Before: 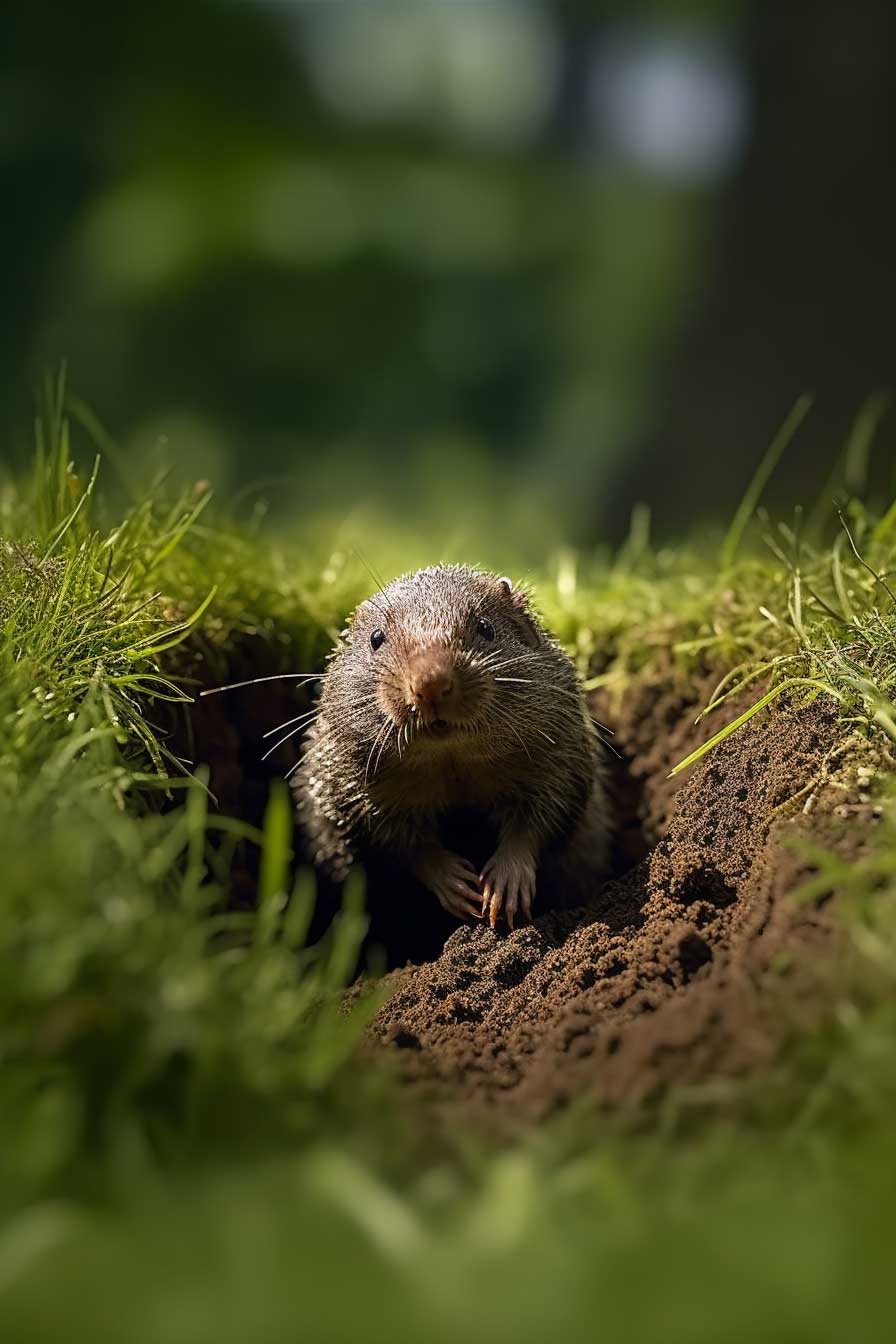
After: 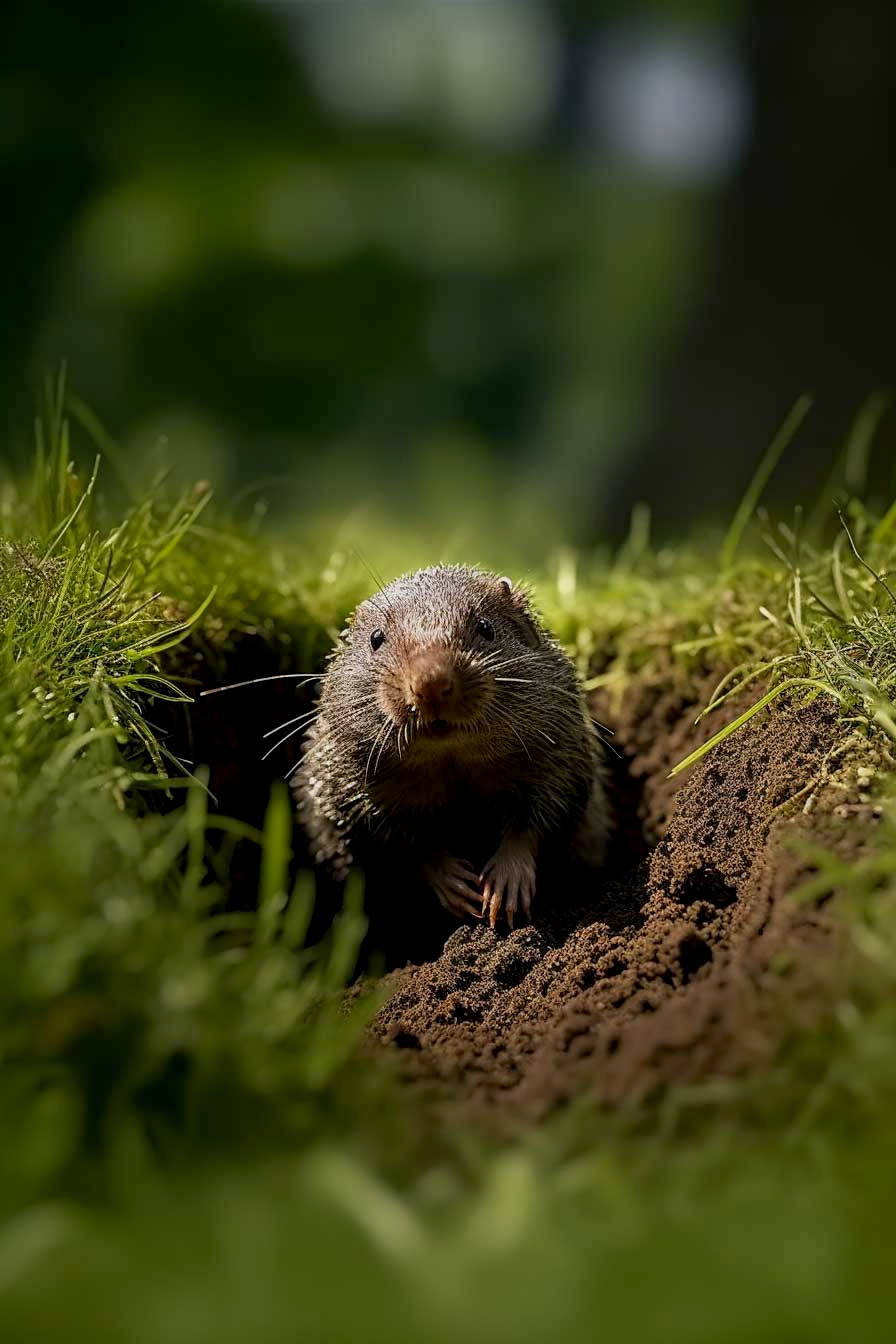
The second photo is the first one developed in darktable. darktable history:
exposure: black level correction 0.006, exposure -0.226 EV, compensate highlight preservation false
white balance: emerald 1
